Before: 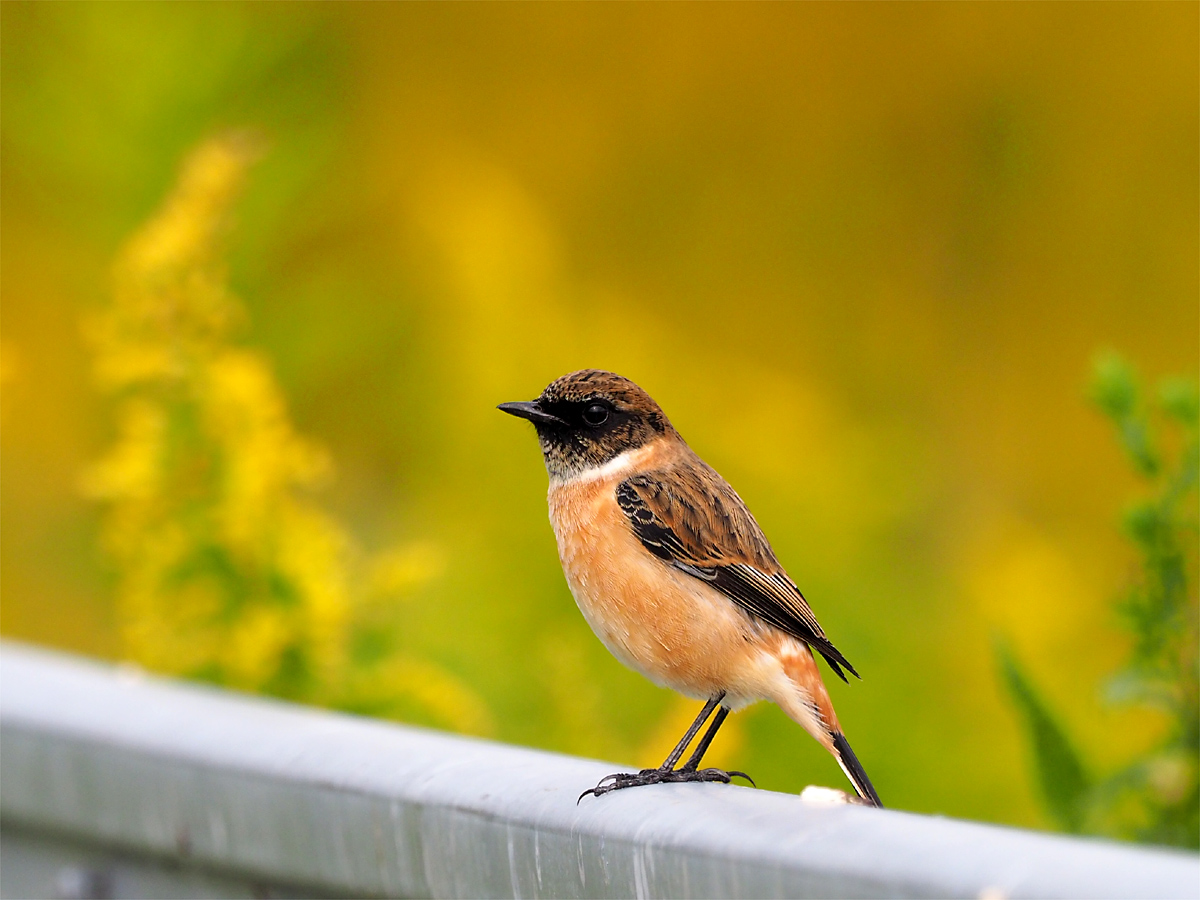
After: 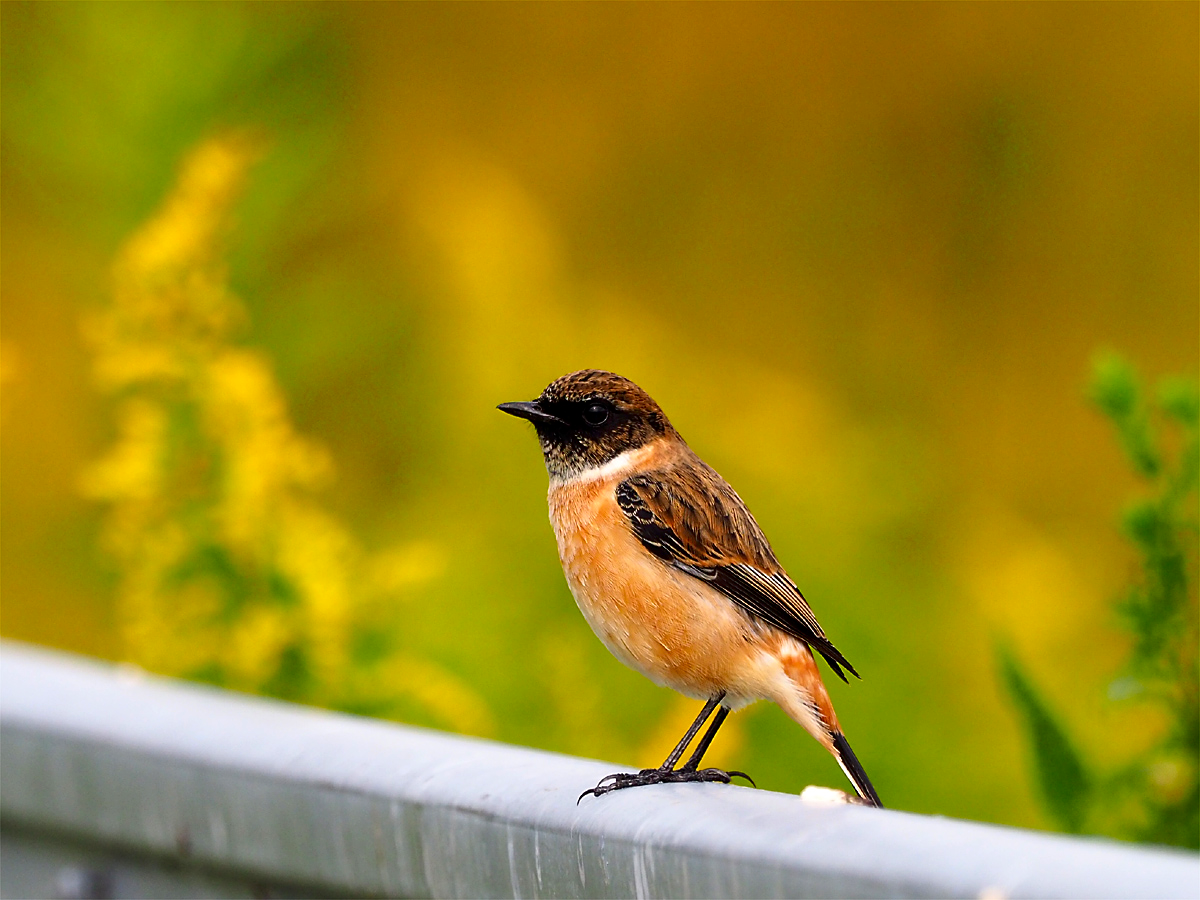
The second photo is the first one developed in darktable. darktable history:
contrast brightness saturation: contrast 0.12, brightness -0.12, saturation 0.2
sharpen: amount 0.2
